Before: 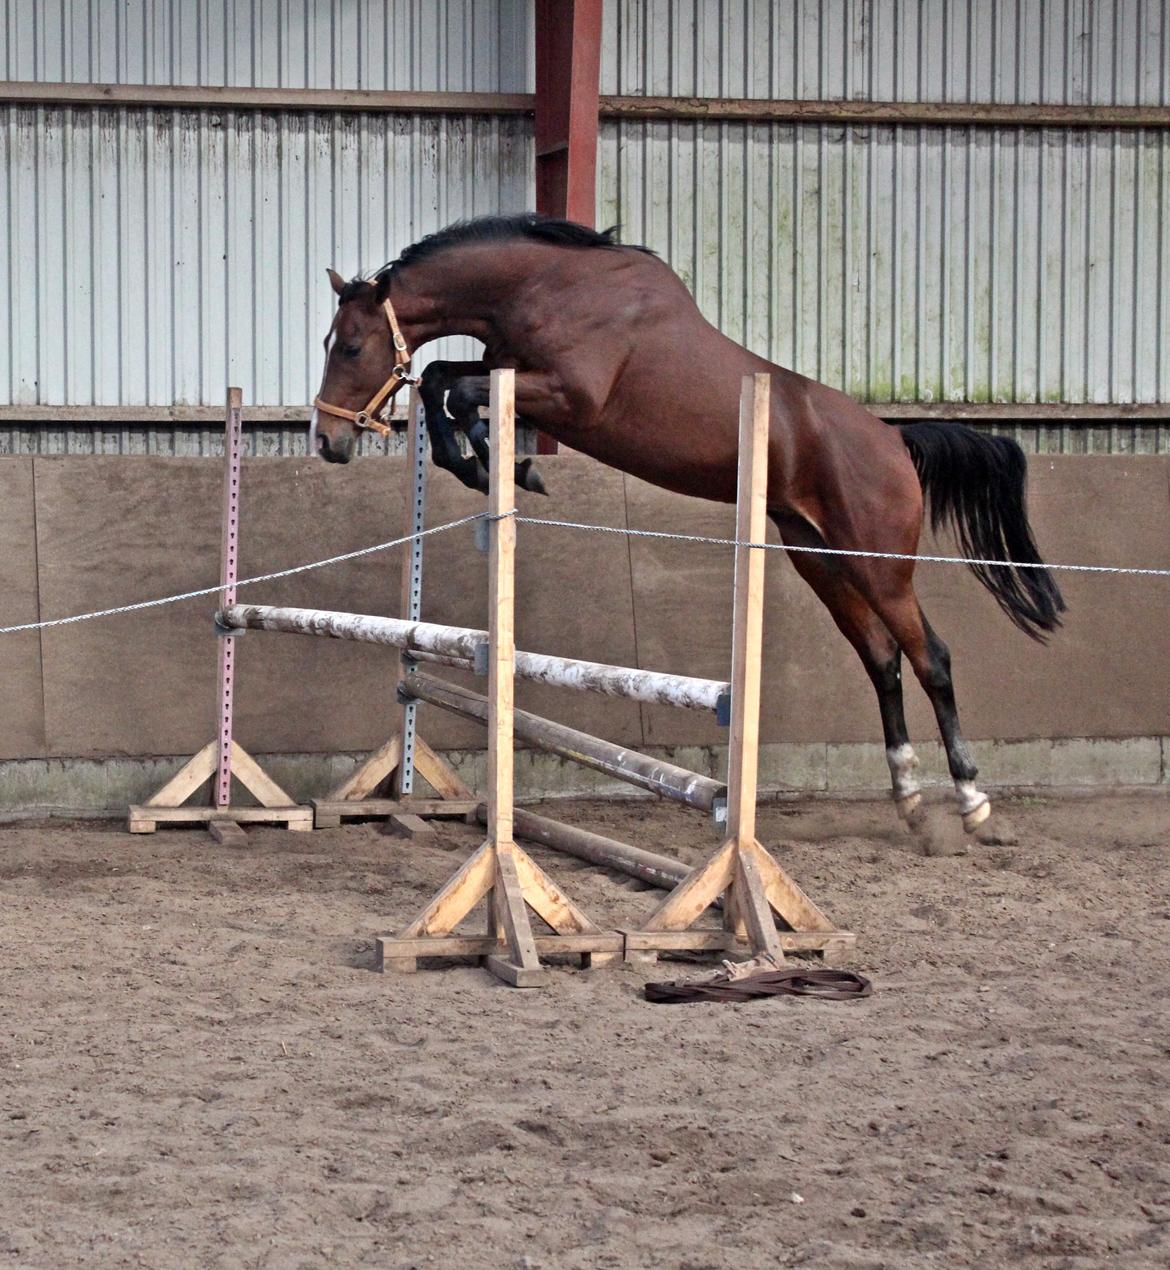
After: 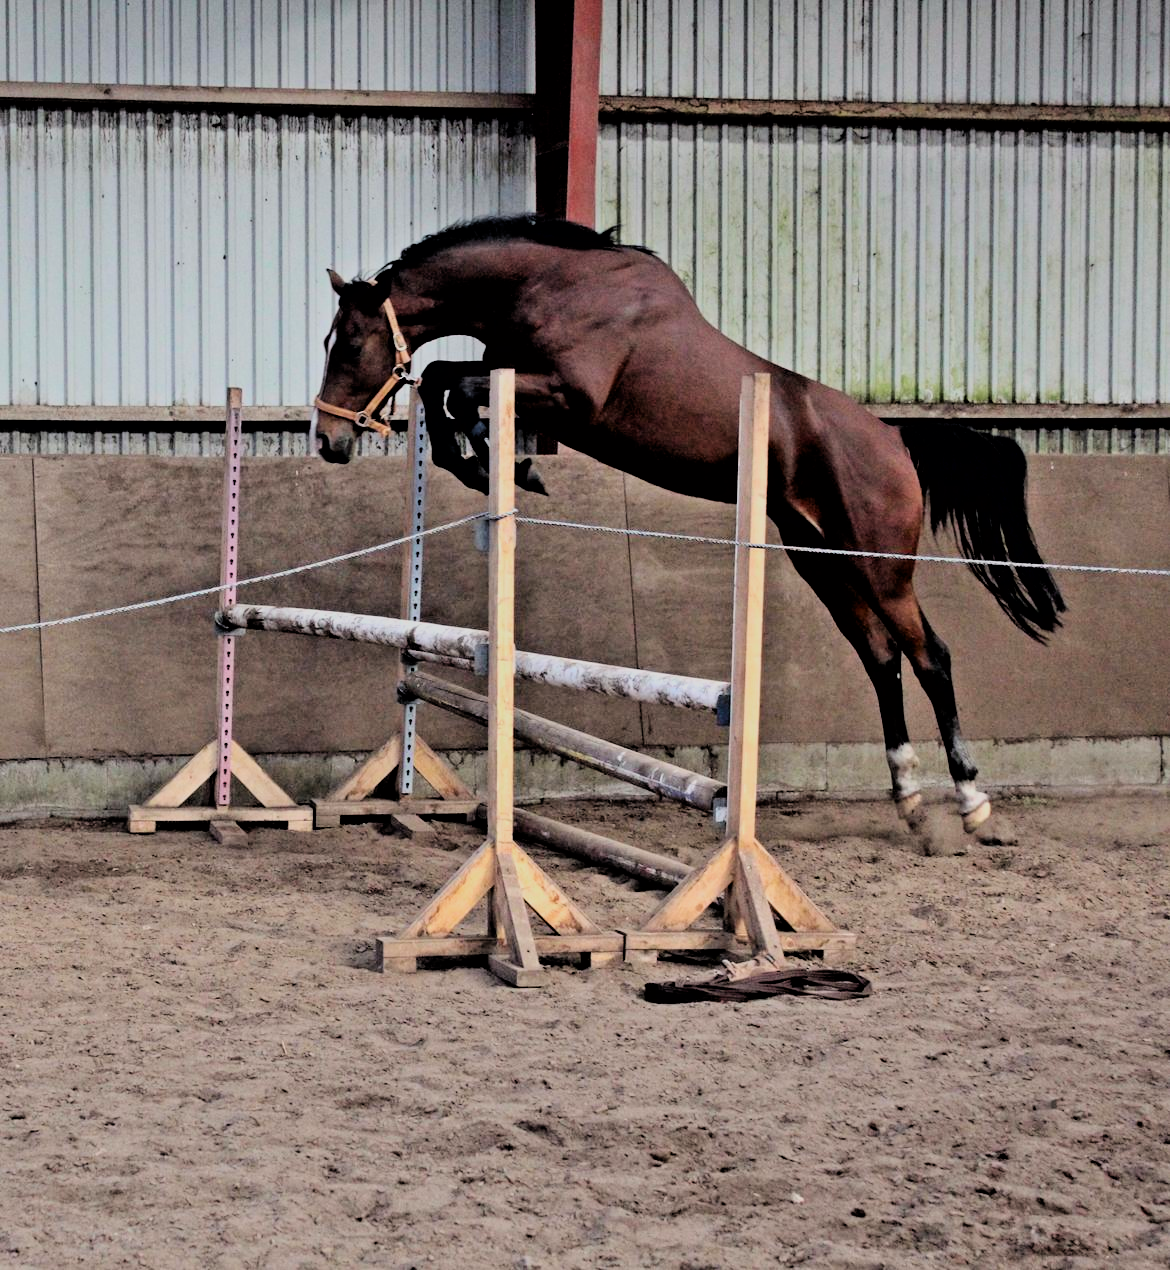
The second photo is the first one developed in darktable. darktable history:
contrast brightness saturation: contrast 0.084, saturation 0.204
filmic rgb: black relative exposure -2.95 EV, white relative exposure 4.56 EV, hardness 1.69, contrast 1.243, color science v6 (2022)
